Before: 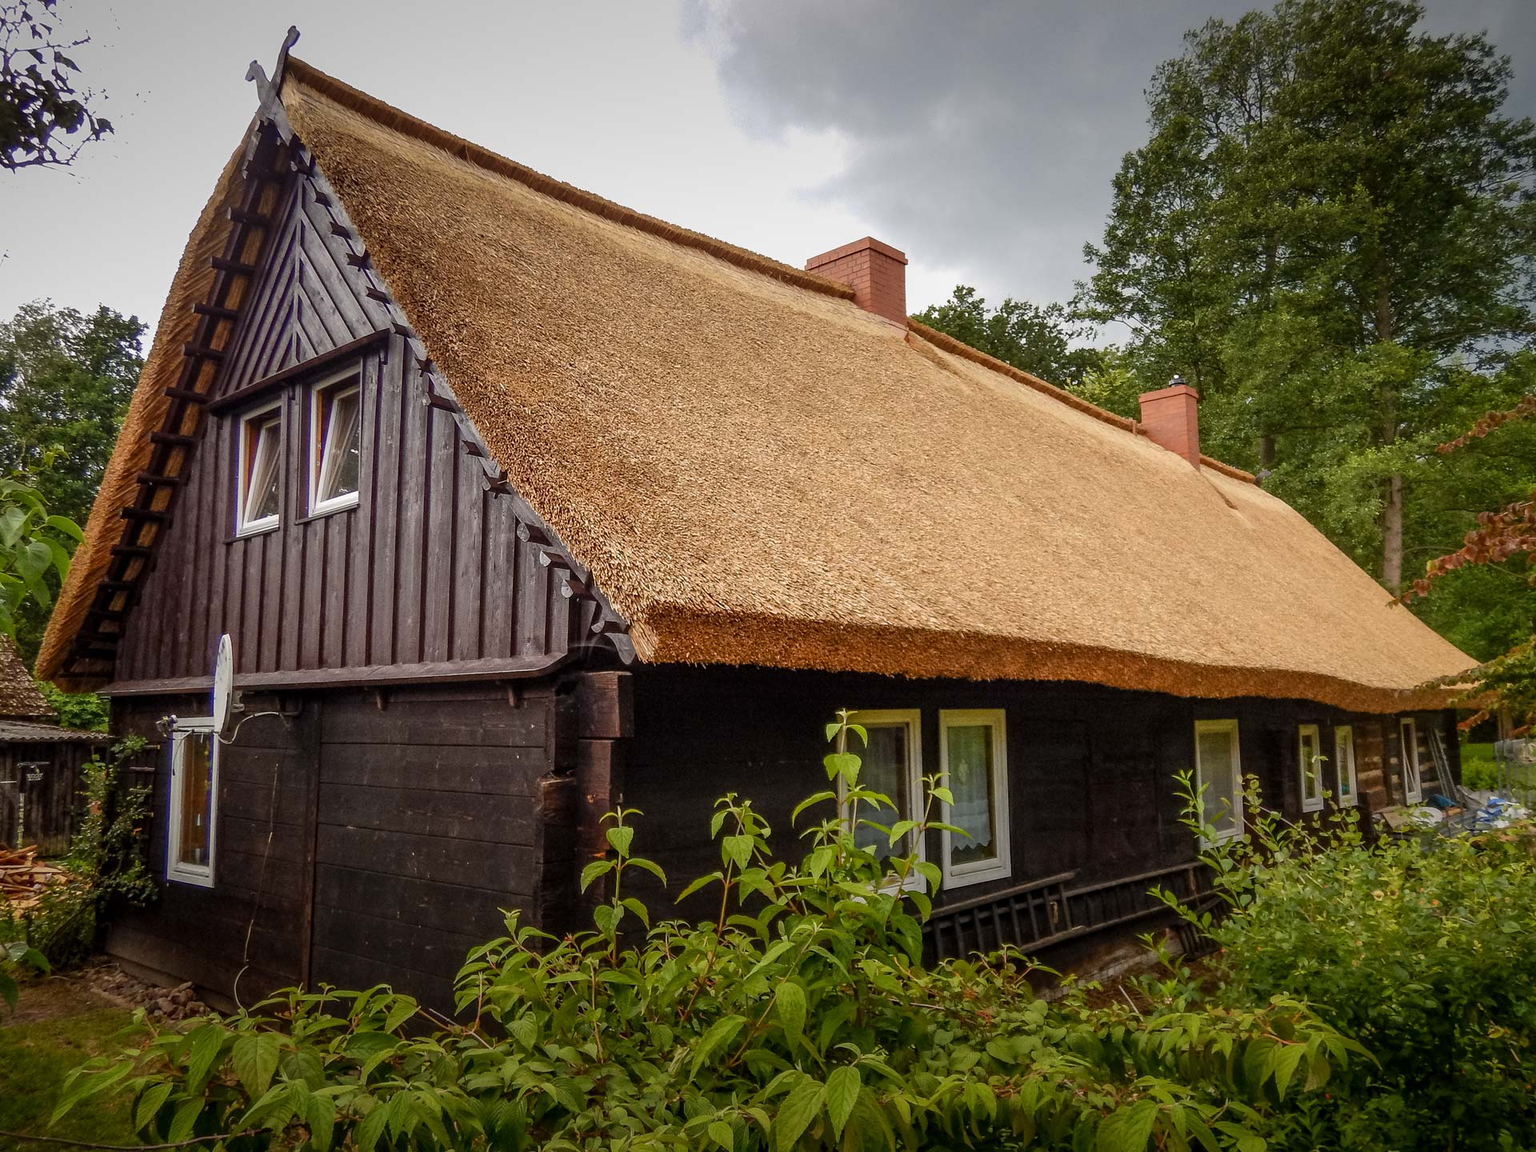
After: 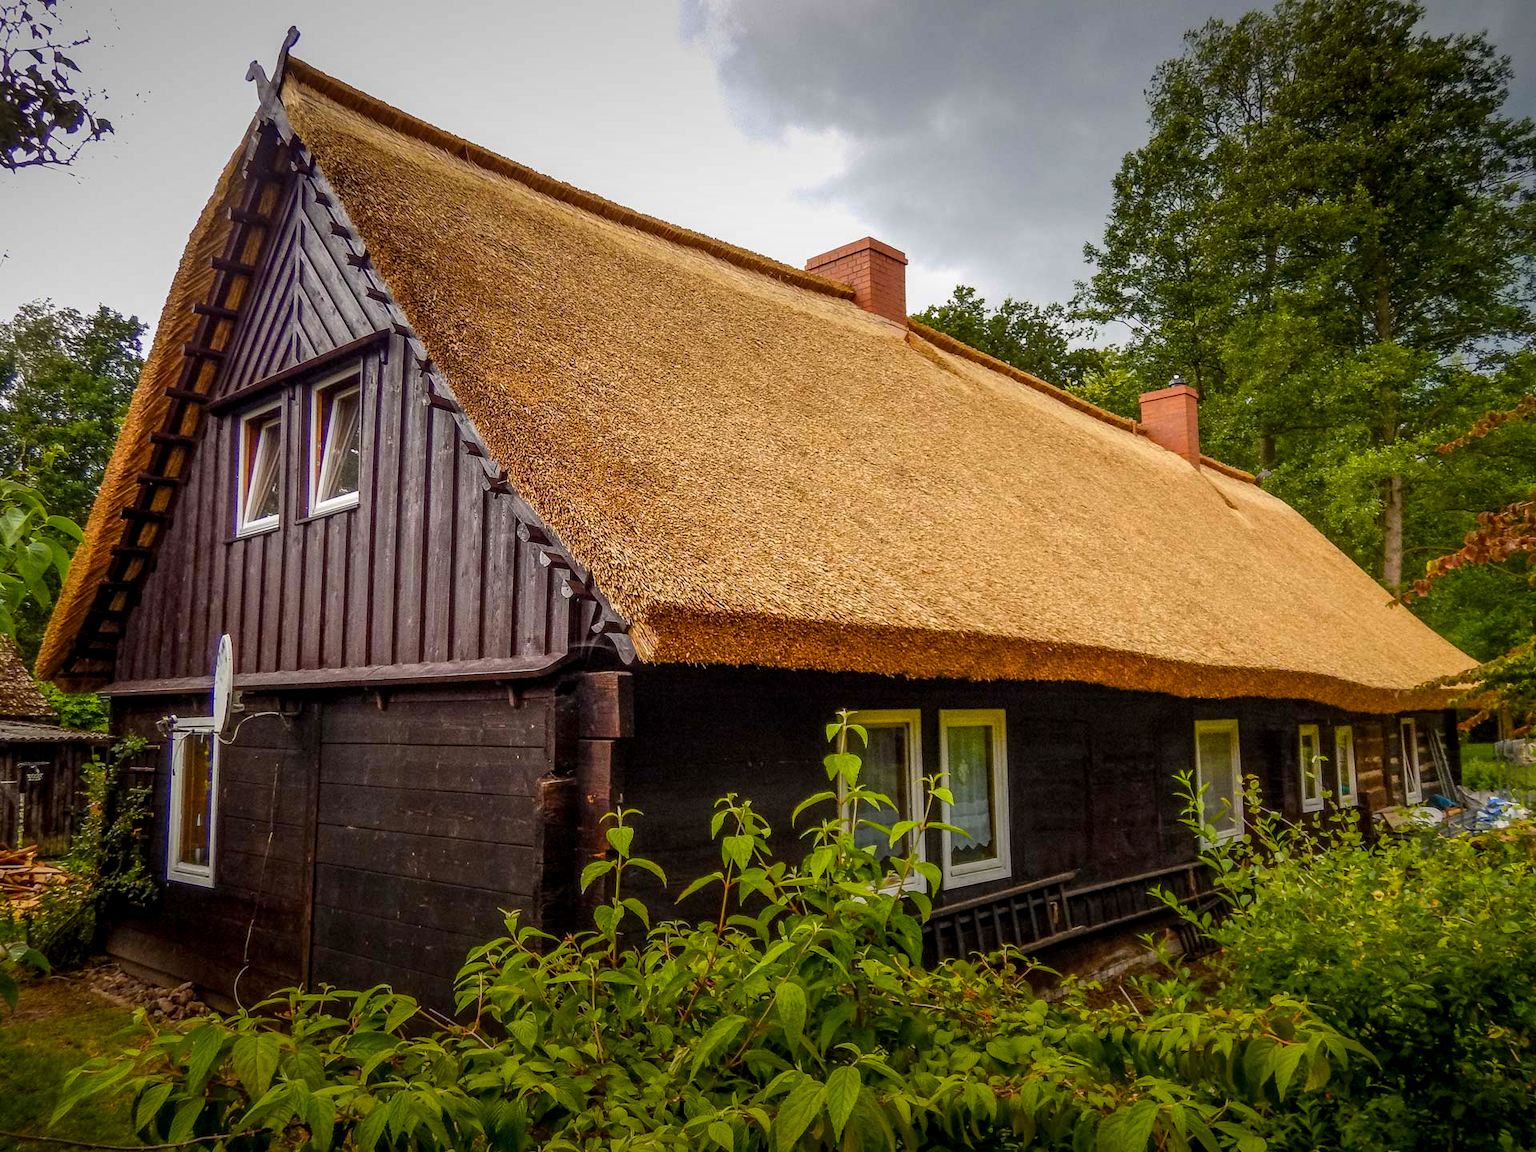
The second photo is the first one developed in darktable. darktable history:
local contrast: on, module defaults
color balance rgb: perceptual saturation grading › global saturation 25%, global vibrance 20%
